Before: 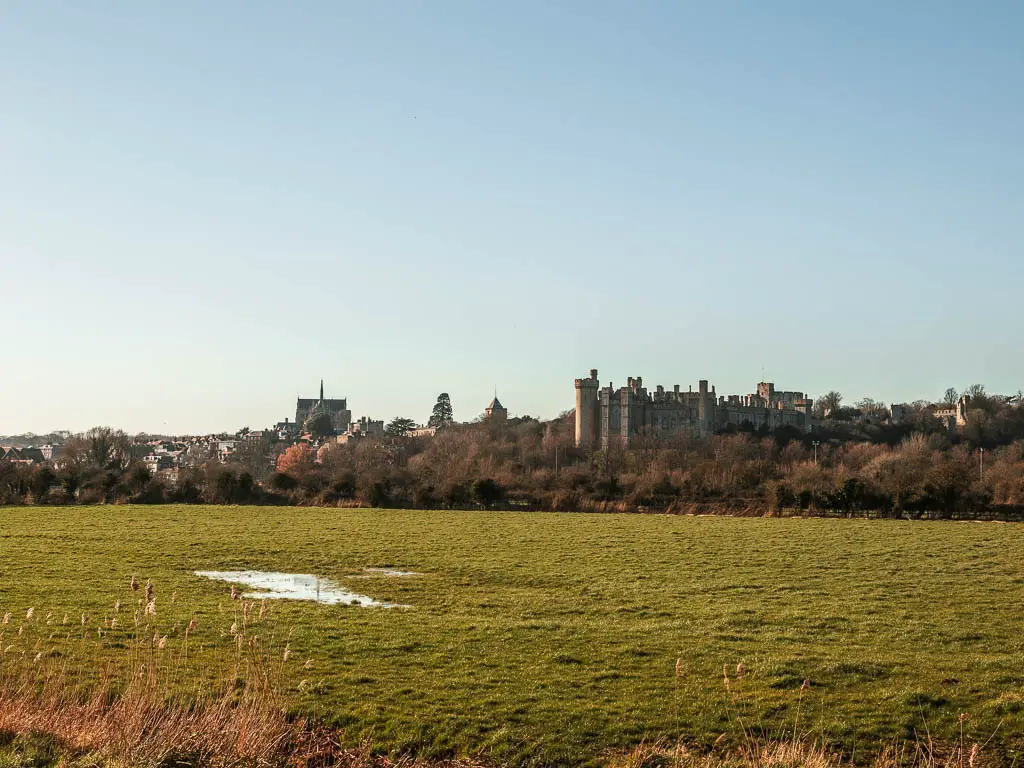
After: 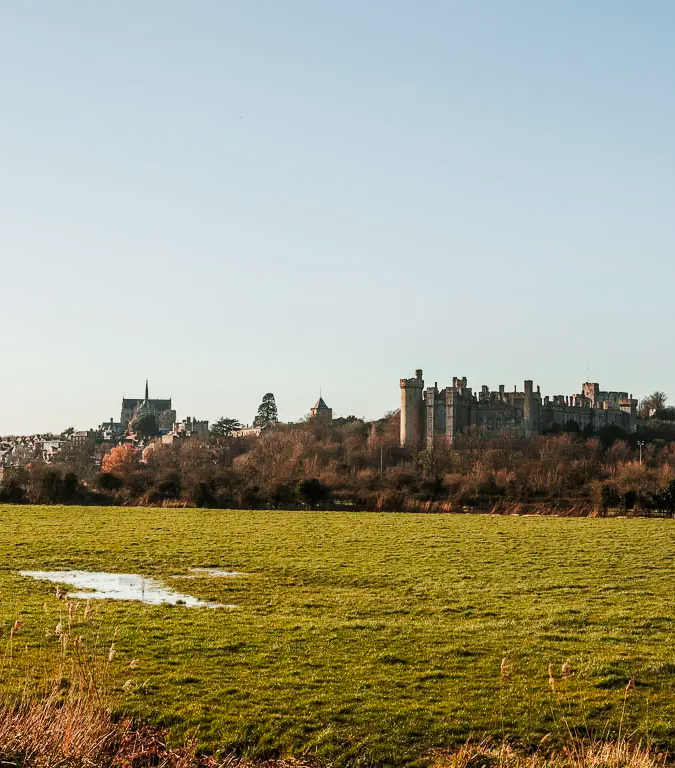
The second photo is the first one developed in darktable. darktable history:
tone curve: curves: ch0 [(0, 0) (0.051, 0.03) (0.096, 0.071) (0.251, 0.234) (0.461, 0.515) (0.605, 0.692) (0.761, 0.824) (0.881, 0.907) (1, 0.984)]; ch1 [(0, 0) (0.1, 0.038) (0.318, 0.243) (0.399, 0.351) (0.478, 0.469) (0.499, 0.499) (0.534, 0.541) (0.567, 0.592) (0.601, 0.629) (0.666, 0.7) (1, 1)]; ch2 [(0, 0) (0.453, 0.45) (0.479, 0.483) (0.504, 0.499) (0.52, 0.519) (0.541, 0.559) (0.601, 0.622) (0.824, 0.815) (1, 1)], preserve colors none
exposure: exposure -0.114 EV, compensate highlight preservation false
crop: left 17.11%, right 16.486%
